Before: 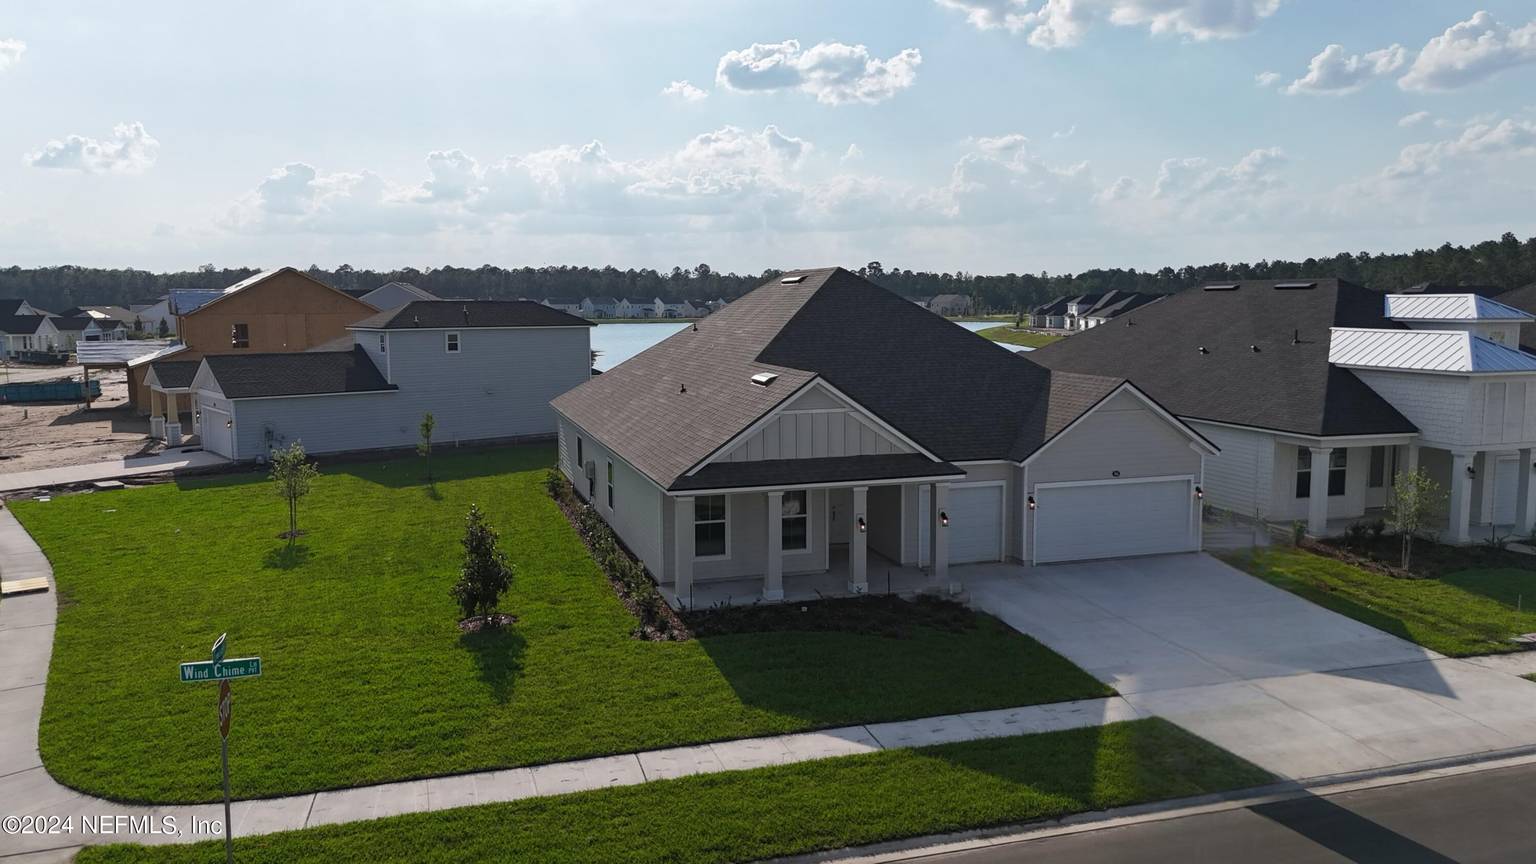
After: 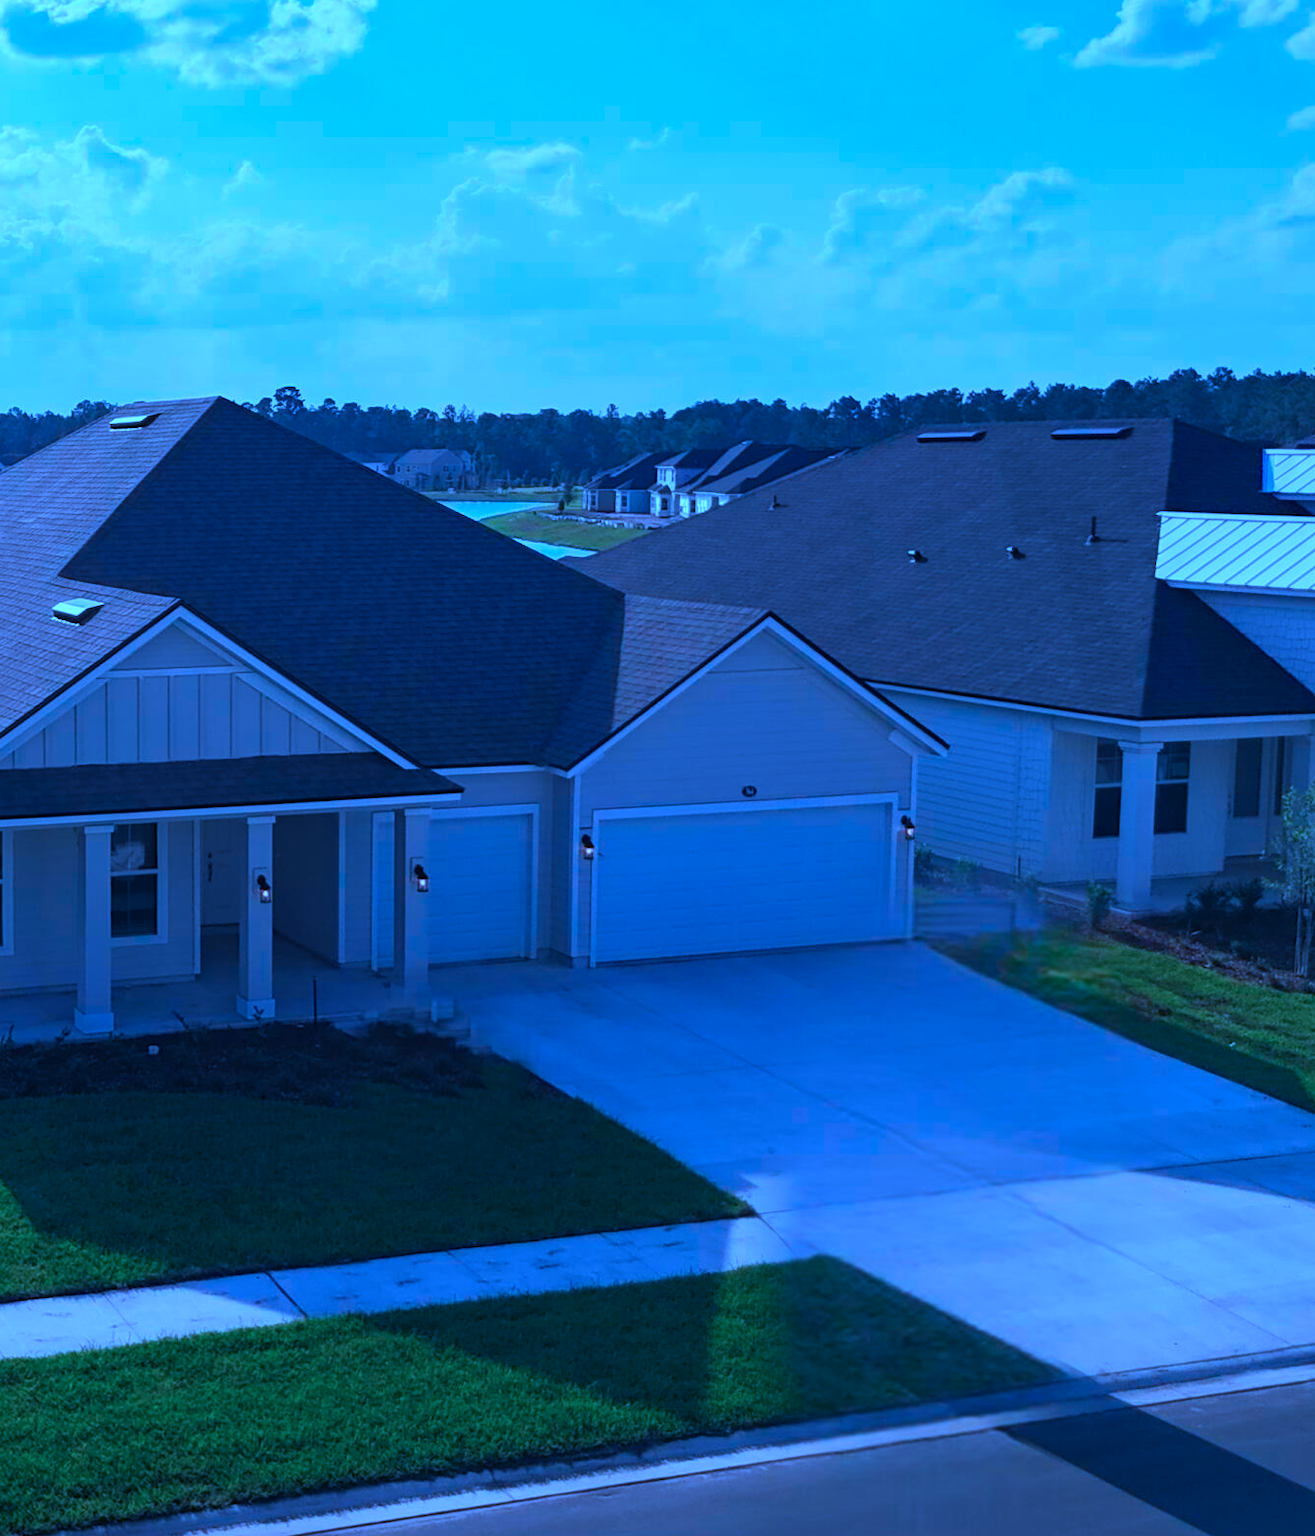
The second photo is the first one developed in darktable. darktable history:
crop: left 47.158%, top 6.892%, right 8%
color calibration: illuminant as shot in camera, x 0.484, y 0.431, temperature 2445.27 K
